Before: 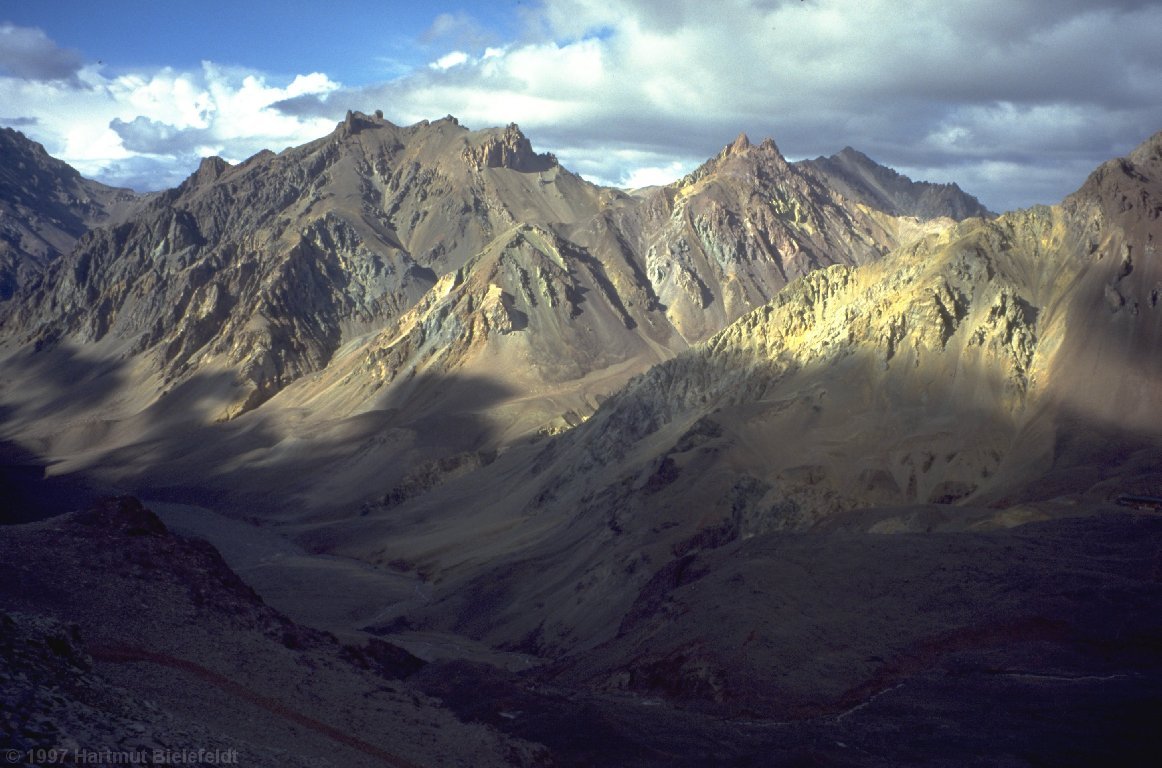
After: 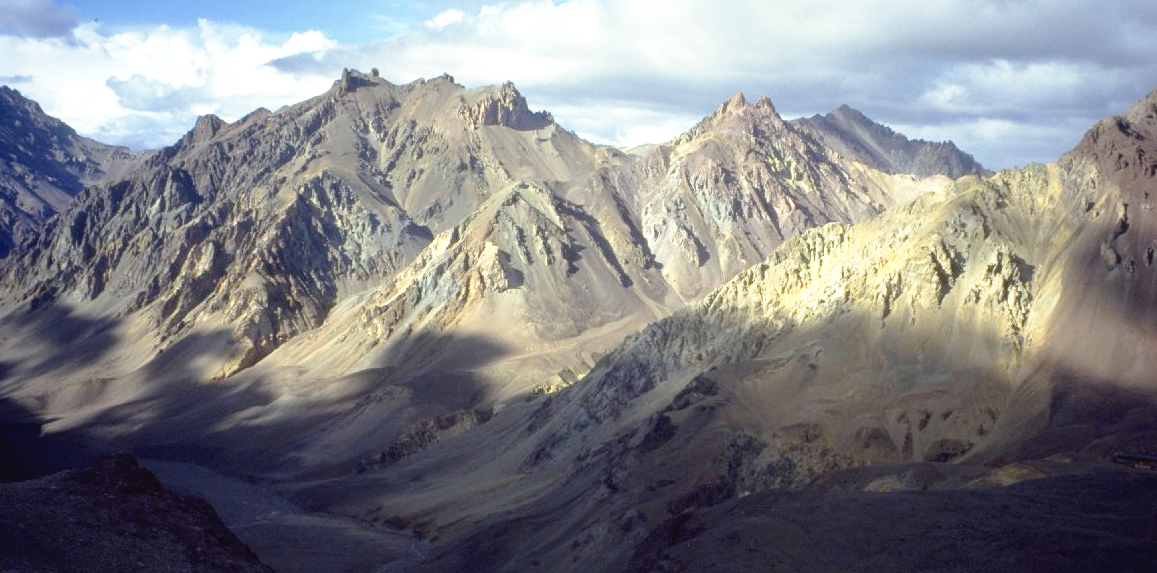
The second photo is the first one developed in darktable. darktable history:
base curve: curves: ch0 [(0, 0) (0.028, 0.03) (0.121, 0.232) (0.46, 0.748) (0.859, 0.968) (1, 1)], preserve colors none
tone equalizer: on, module defaults
crop: left 0.387%, top 5.469%, bottom 19.809%
